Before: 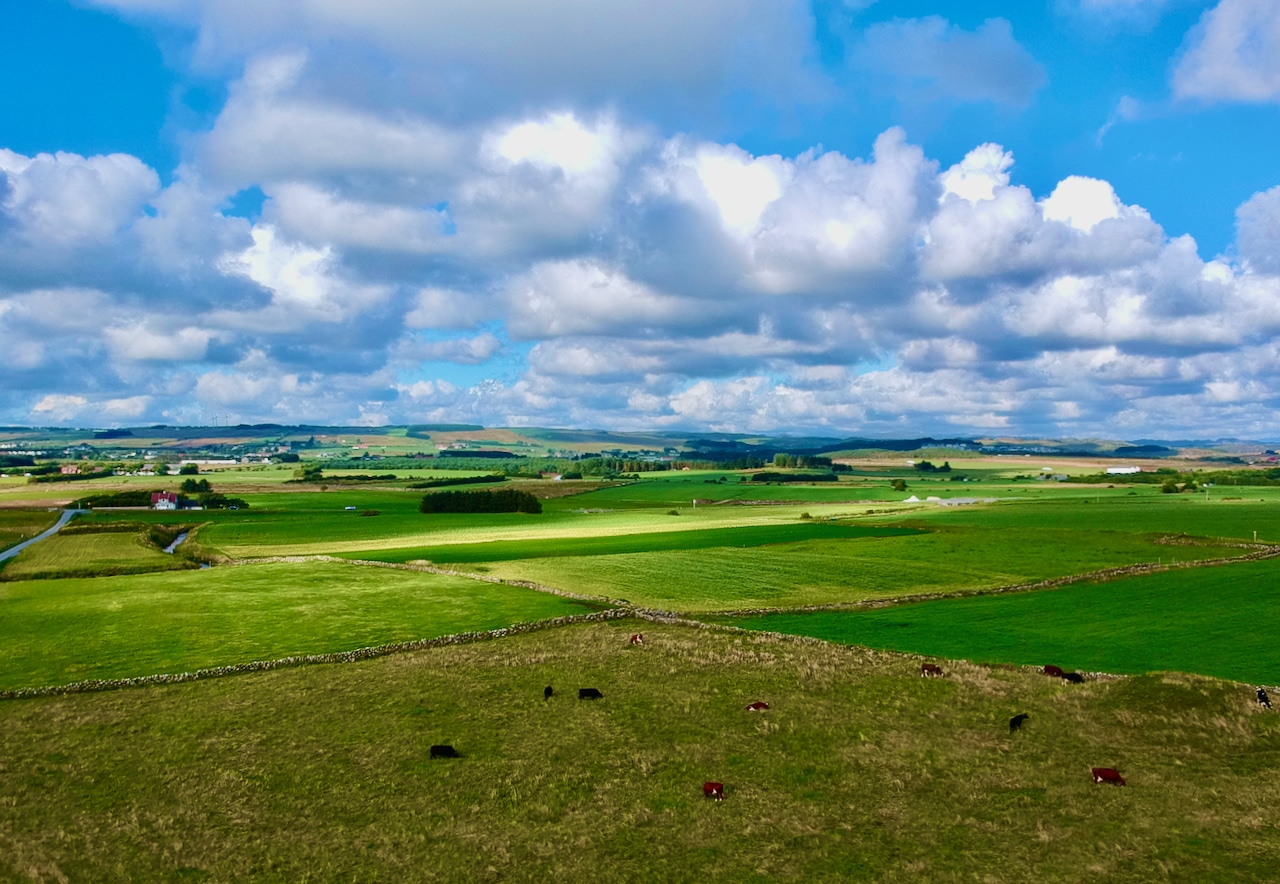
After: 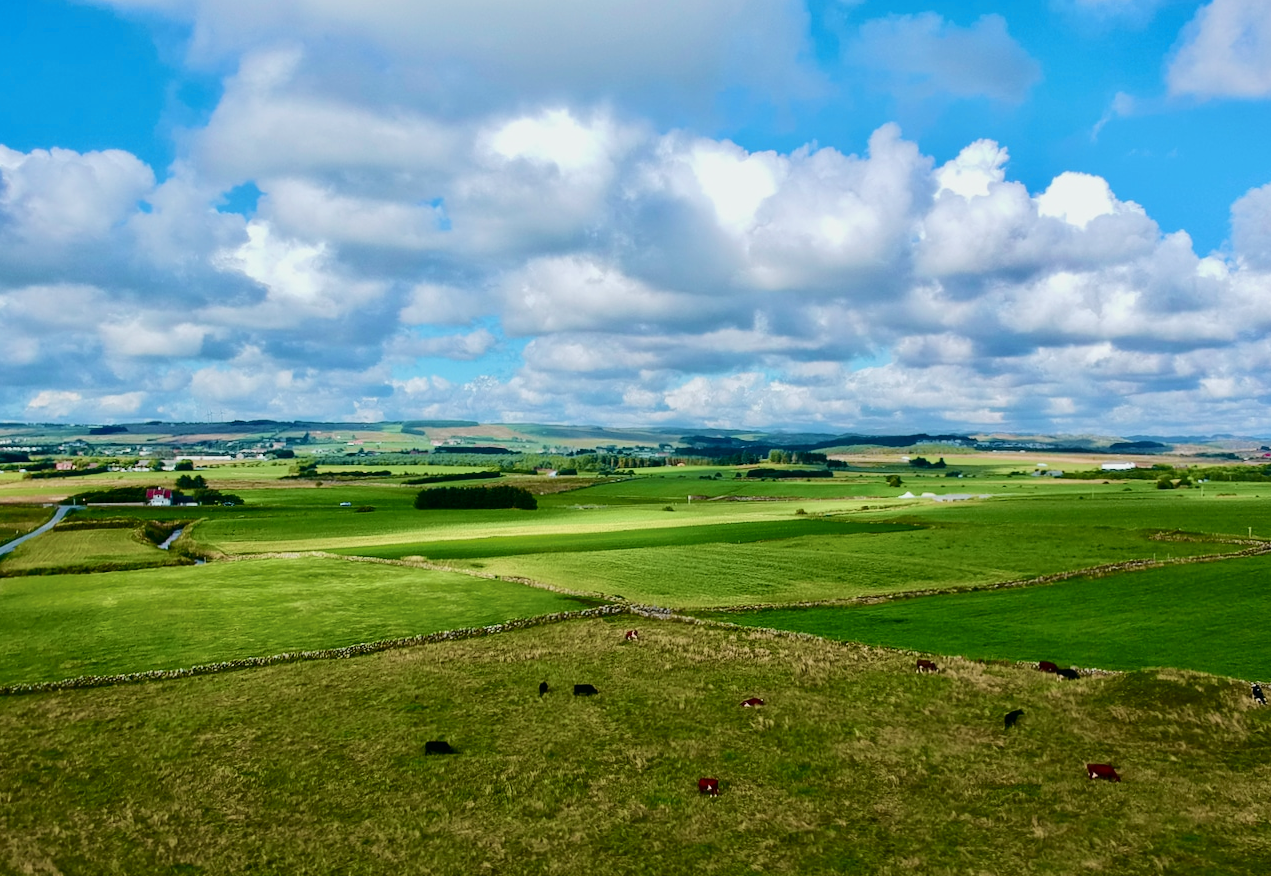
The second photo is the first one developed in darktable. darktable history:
tone curve: curves: ch0 [(0, 0) (0.081, 0.044) (0.185, 0.145) (0.283, 0.273) (0.405, 0.449) (0.495, 0.554) (0.686, 0.743) (0.826, 0.853) (0.978, 0.988)]; ch1 [(0, 0) (0.147, 0.166) (0.321, 0.362) (0.371, 0.402) (0.423, 0.426) (0.479, 0.472) (0.505, 0.497) (0.521, 0.506) (0.551, 0.546) (0.586, 0.571) (0.625, 0.638) (0.68, 0.715) (1, 1)]; ch2 [(0, 0) (0.346, 0.378) (0.404, 0.427) (0.502, 0.498) (0.531, 0.517) (0.547, 0.526) (0.582, 0.571) (0.629, 0.626) (0.717, 0.678) (1, 1)], color space Lab, independent channels, preserve colors none
crop: left 0.434%, top 0.485%, right 0.244%, bottom 0.386%
vibrance: vibrance 100%
